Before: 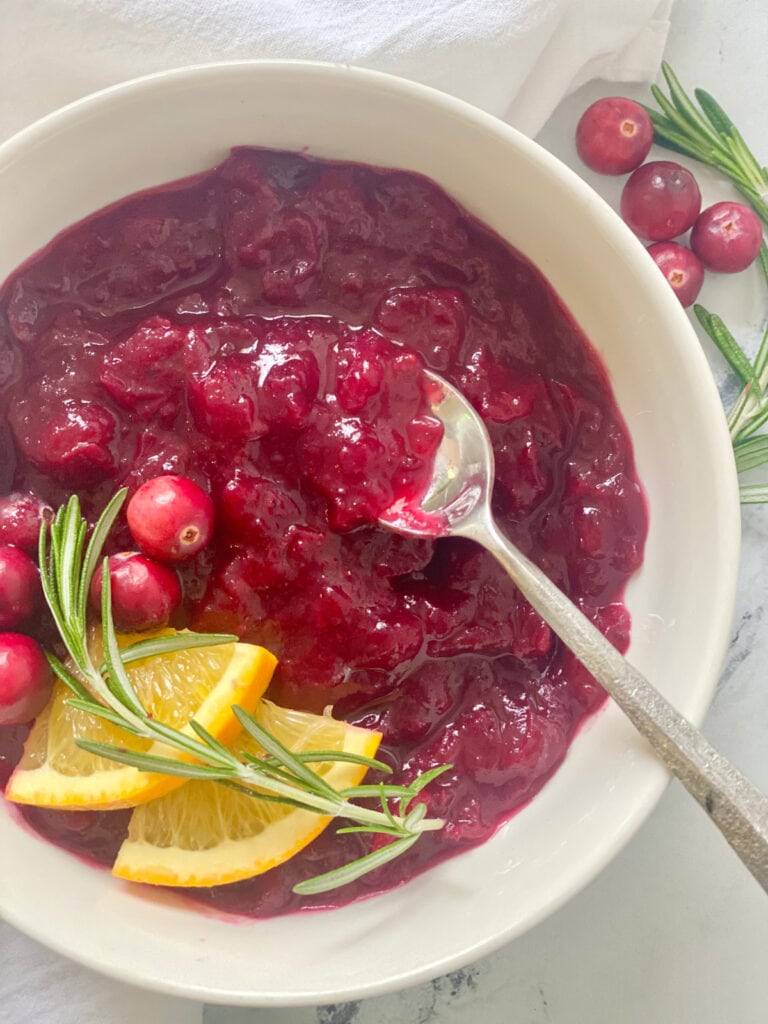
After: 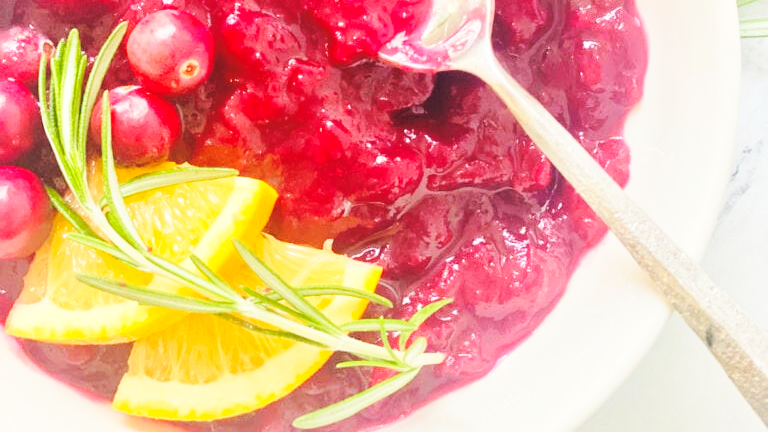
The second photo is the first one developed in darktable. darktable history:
crop: top 45.551%, bottom 12.262%
contrast brightness saturation: contrast 0.1, brightness 0.3, saturation 0.14
base curve: curves: ch0 [(0, 0) (0.028, 0.03) (0.121, 0.232) (0.46, 0.748) (0.859, 0.968) (1, 1)], preserve colors none
